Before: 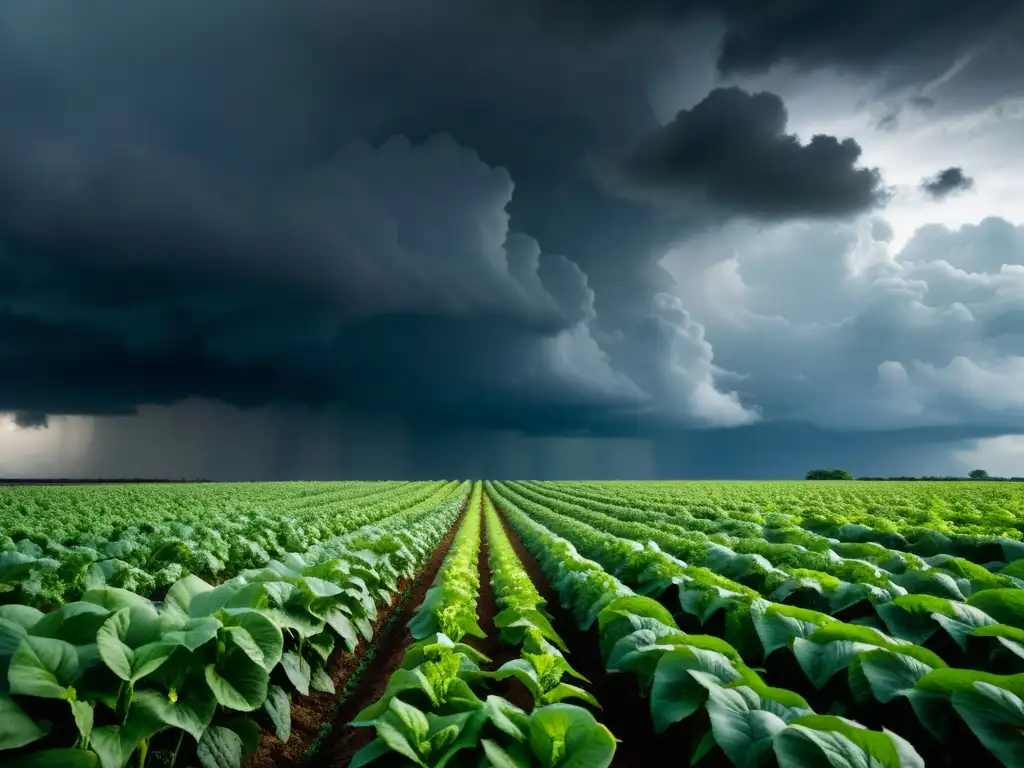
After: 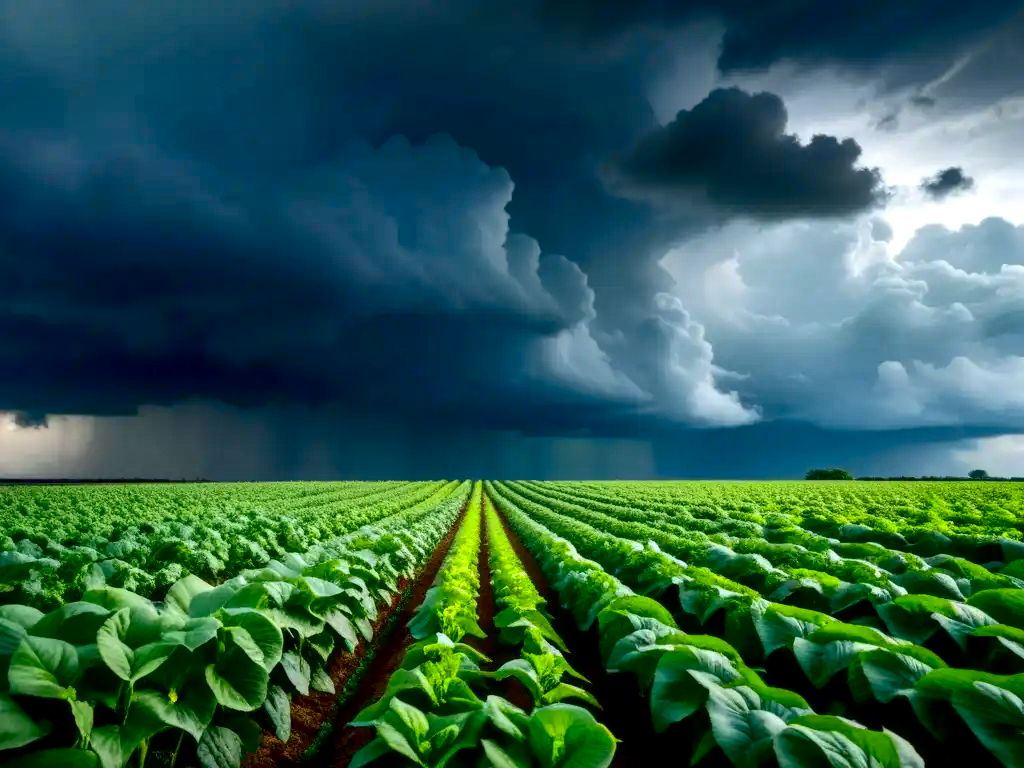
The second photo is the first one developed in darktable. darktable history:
exposure: exposure 0.197 EV, compensate highlight preservation false
color zones: curves: ch0 [(0.068, 0.464) (0.25, 0.5) (0.48, 0.508) (0.75, 0.536) (0.886, 0.476) (0.967, 0.456)]; ch1 [(0.066, 0.456) (0.25, 0.5) (0.616, 0.508) (0.746, 0.56) (0.934, 0.444)]
local contrast: on, module defaults
contrast brightness saturation: contrast 0.21, brightness -0.104, saturation 0.206
shadows and highlights: on, module defaults
